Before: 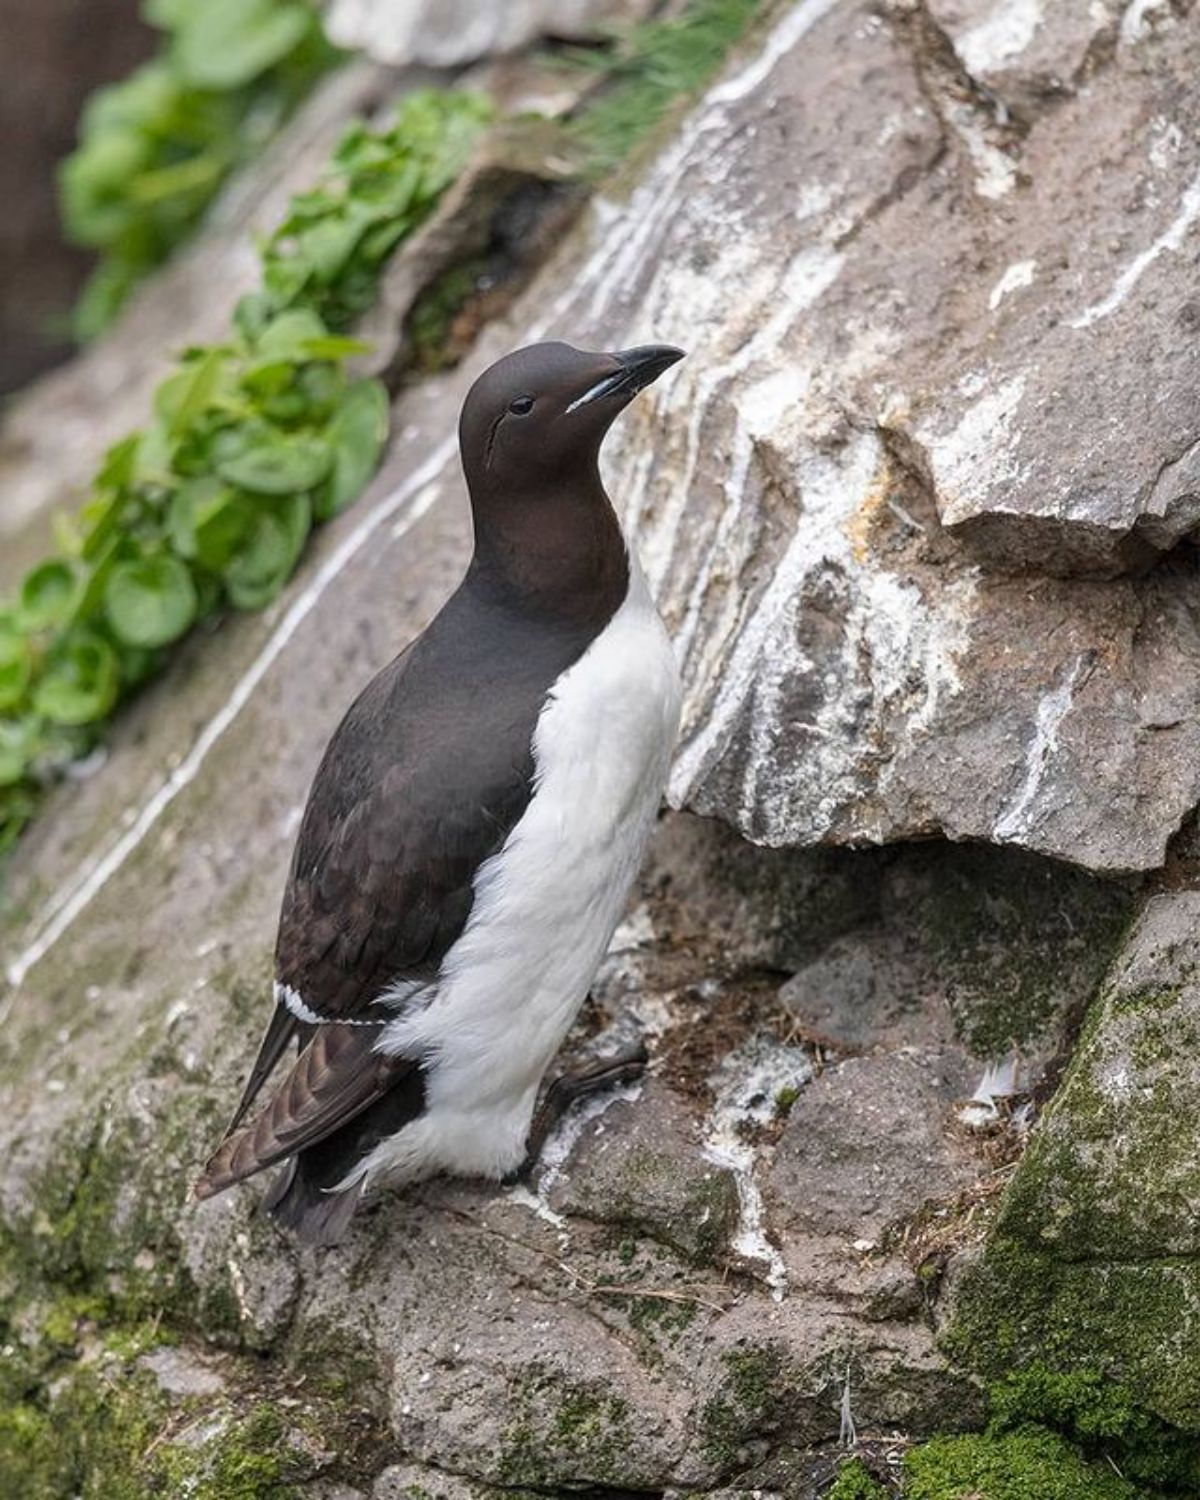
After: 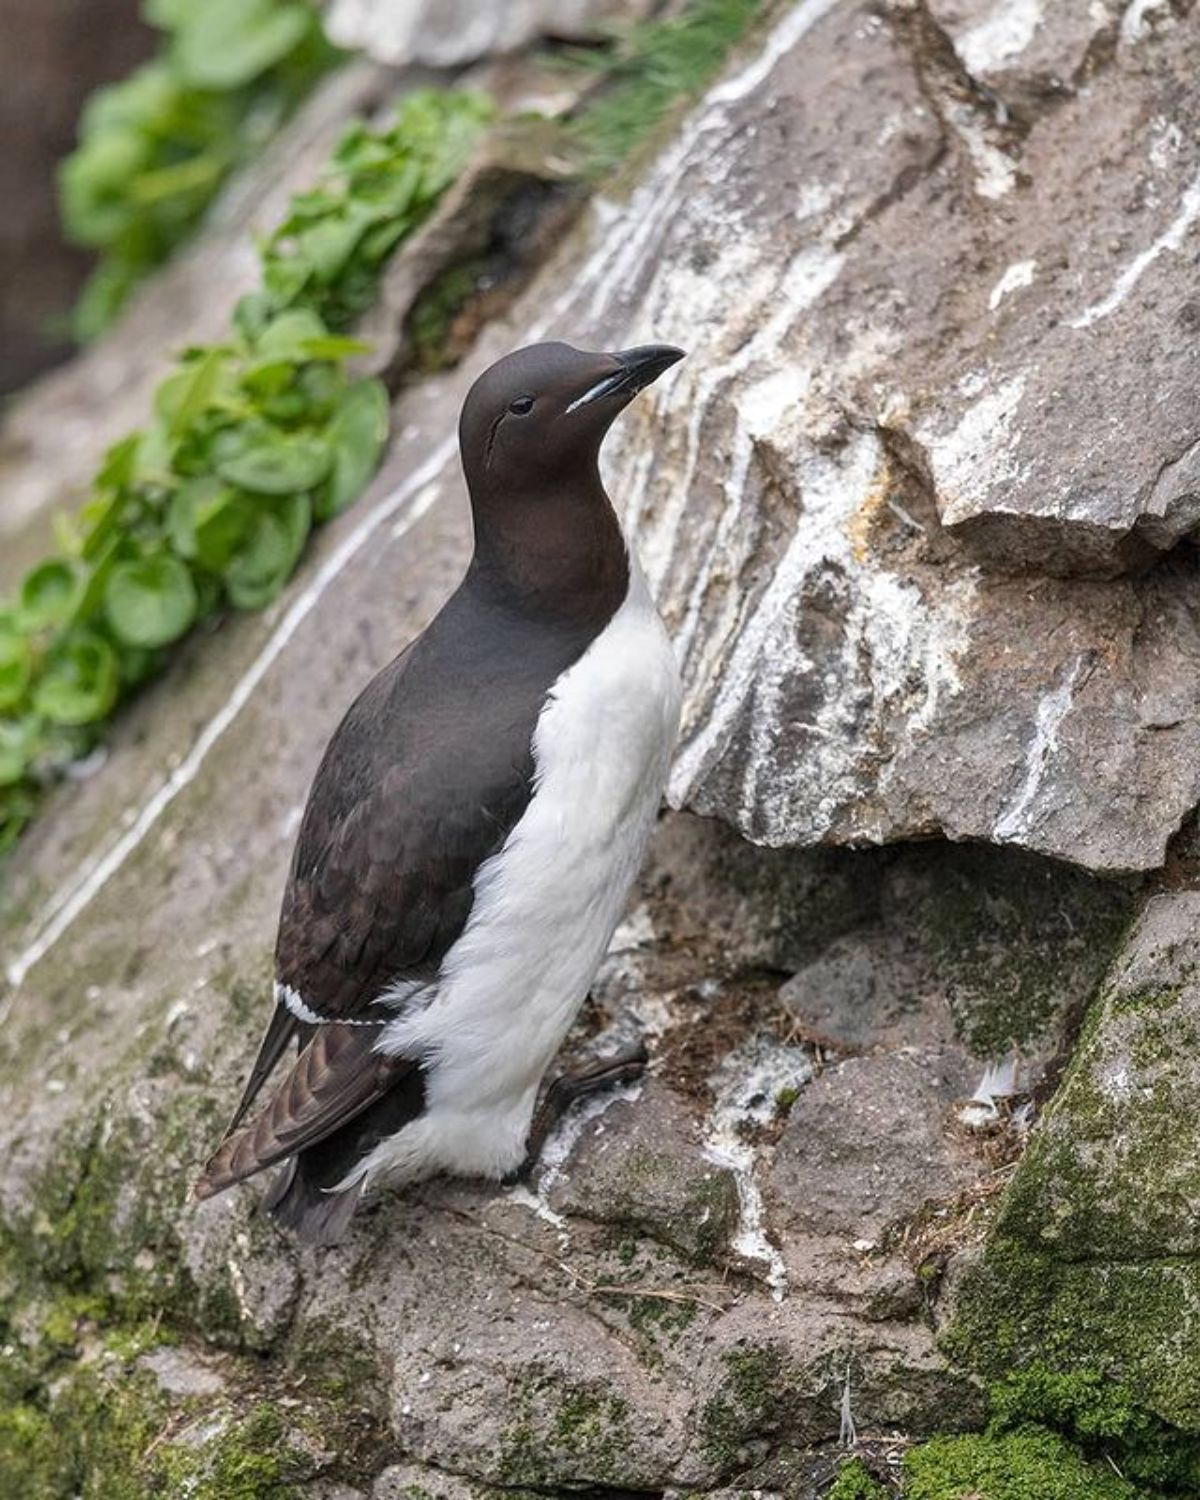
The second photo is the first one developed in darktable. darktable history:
shadows and highlights: white point adjustment 0.996, soften with gaussian
